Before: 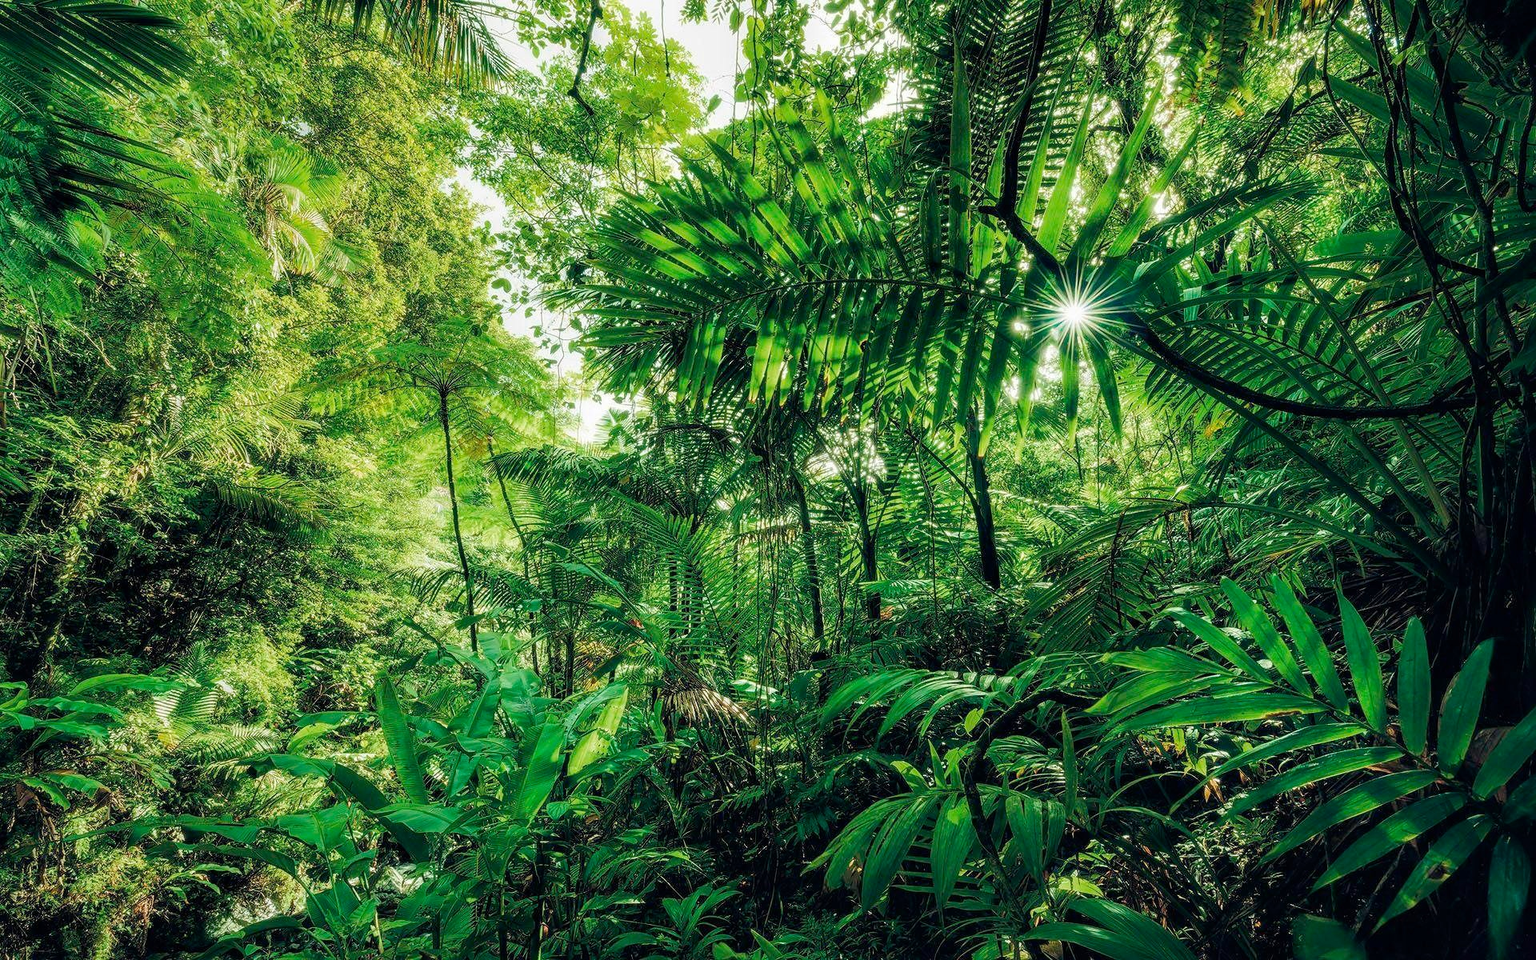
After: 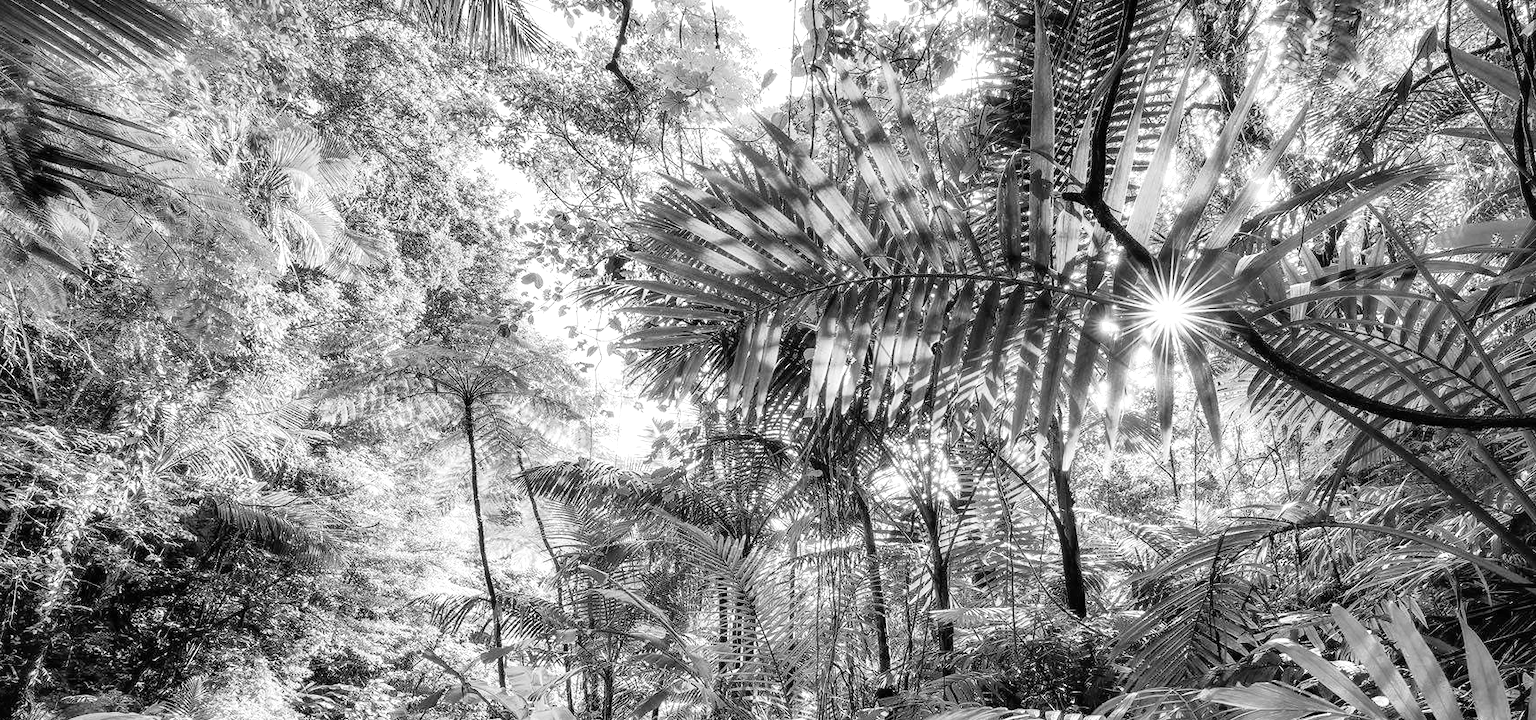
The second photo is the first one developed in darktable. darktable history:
crop: left 1.509%, top 3.452%, right 7.696%, bottom 28.452%
tone equalizer: on, module defaults
white balance: red 0.984, blue 1.059
color zones: curves: ch1 [(0, -0.394) (0.143, -0.394) (0.286, -0.394) (0.429, -0.392) (0.571, -0.391) (0.714, -0.391) (0.857, -0.391) (1, -0.394)]
exposure: exposure 0.493 EV, compensate highlight preservation false
tone curve: curves: ch0 [(0, 0) (0.003, 0.004) (0.011, 0.015) (0.025, 0.033) (0.044, 0.058) (0.069, 0.091) (0.1, 0.131) (0.136, 0.178) (0.177, 0.232) (0.224, 0.294) (0.277, 0.362) (0.335, 0.434) (0.399, 0.512) (0.468, 0.582) (0.543, 0.646) (0.623, 0.713) (0.709, 0.783) (0.801, 0.876) (0.898, 0.938) (1, 1)], preserve colors none
shadows and highlights: shadows 22.7, highlights -48.71, soften with gaussian
